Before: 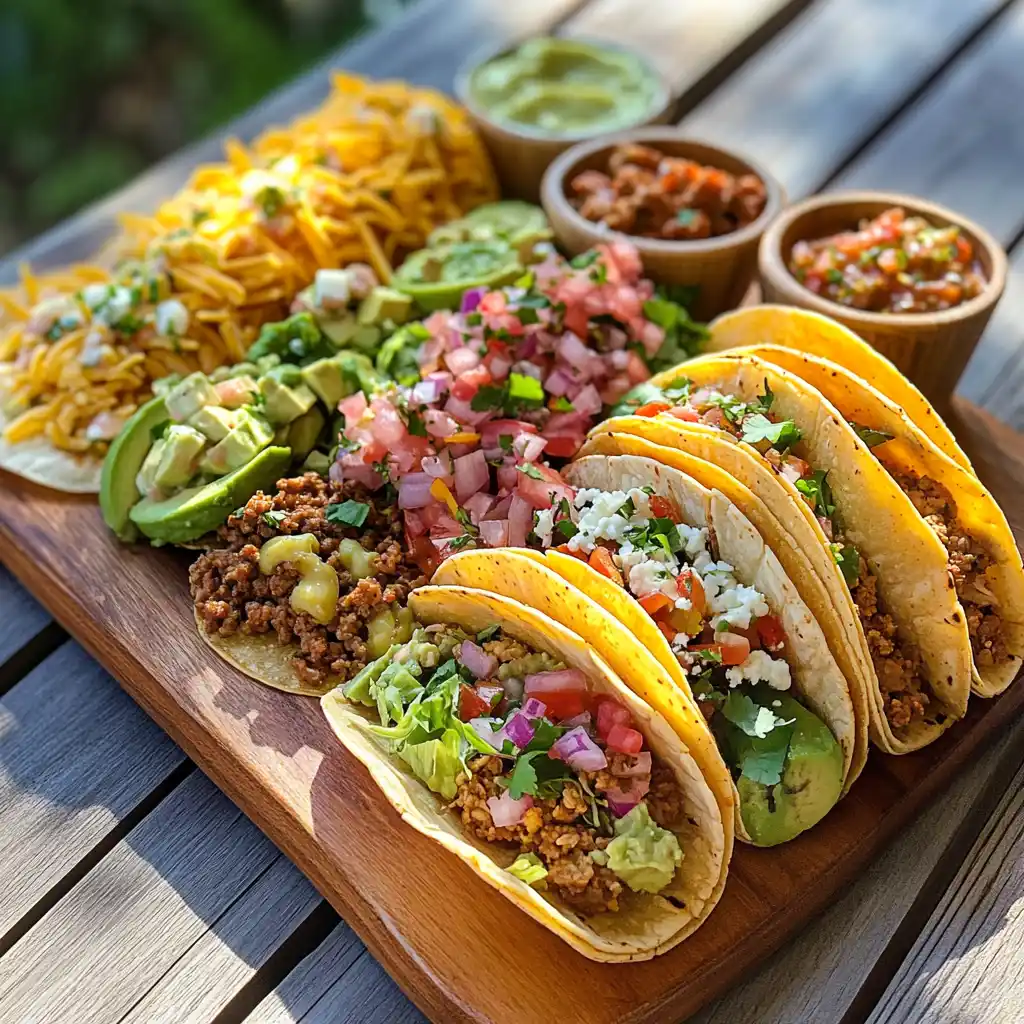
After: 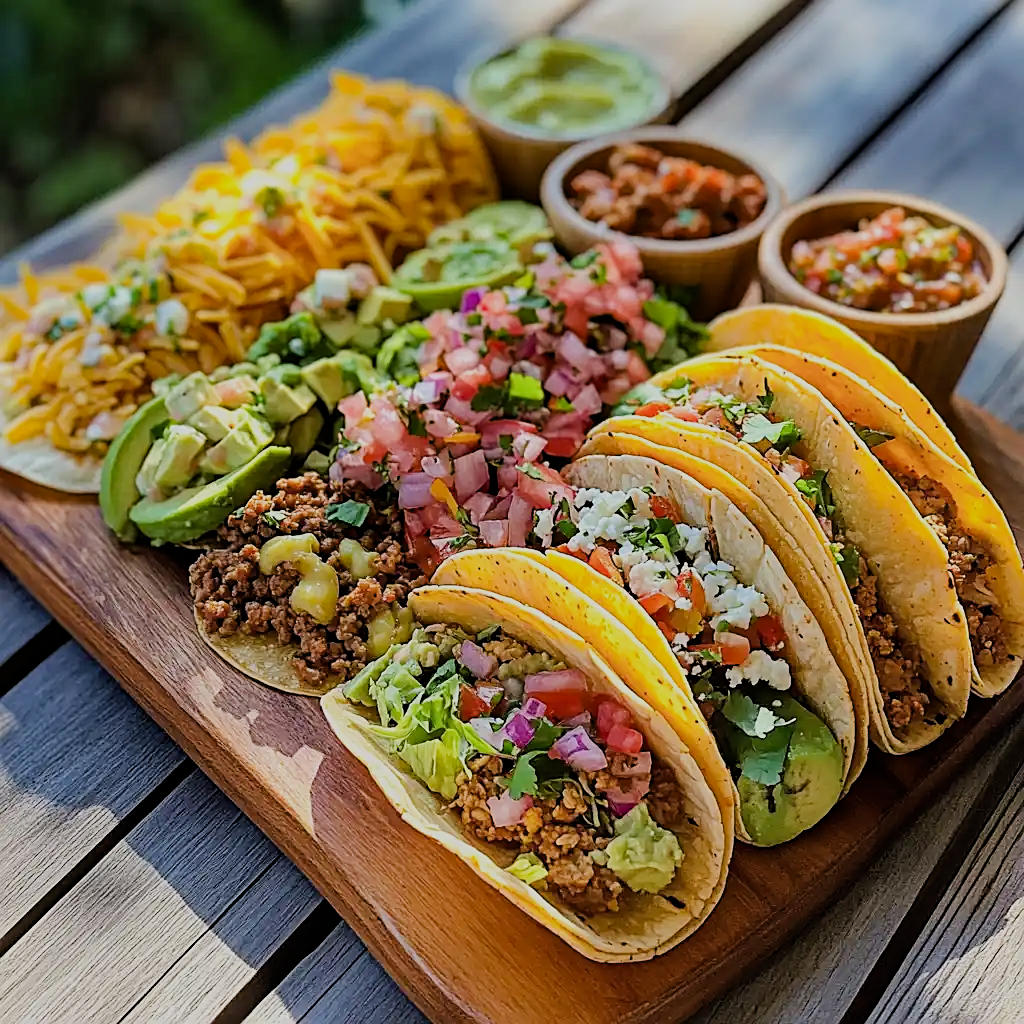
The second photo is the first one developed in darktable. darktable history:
sharpen: on, module defaults
haze removal: compatibility mode true, adaptive false
filmic rgb: black relative exposure -8.54 EV, white relative exposure 5.52 EV, hardness 3.39, contrast 1.016
